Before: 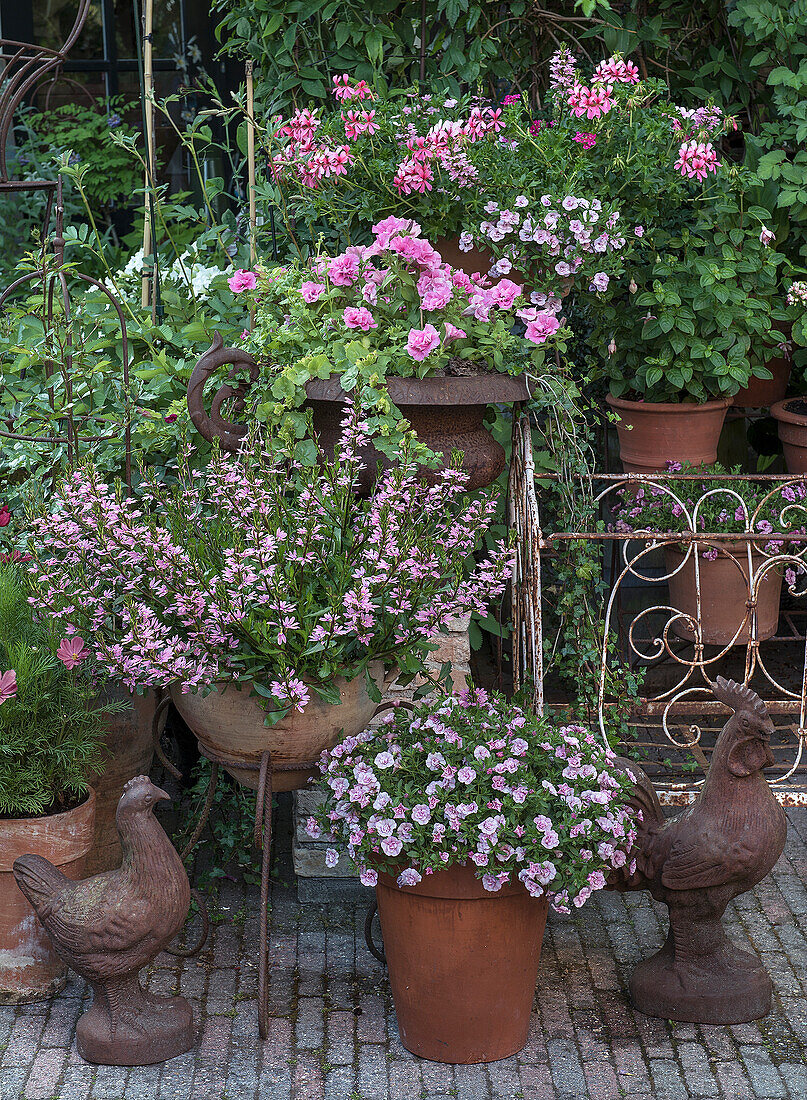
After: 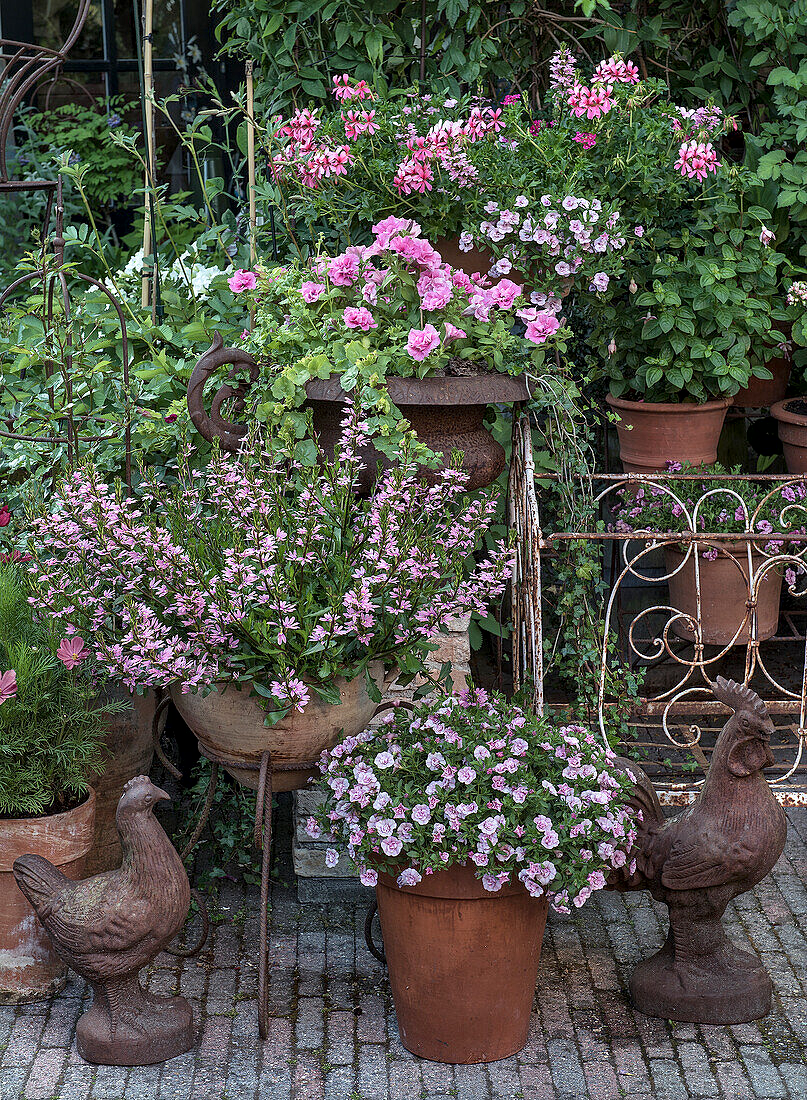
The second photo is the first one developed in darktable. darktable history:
local contrast: mode bilateral grid, contrast 19, coarseness 21, detail 150%, midtone range 0.2
